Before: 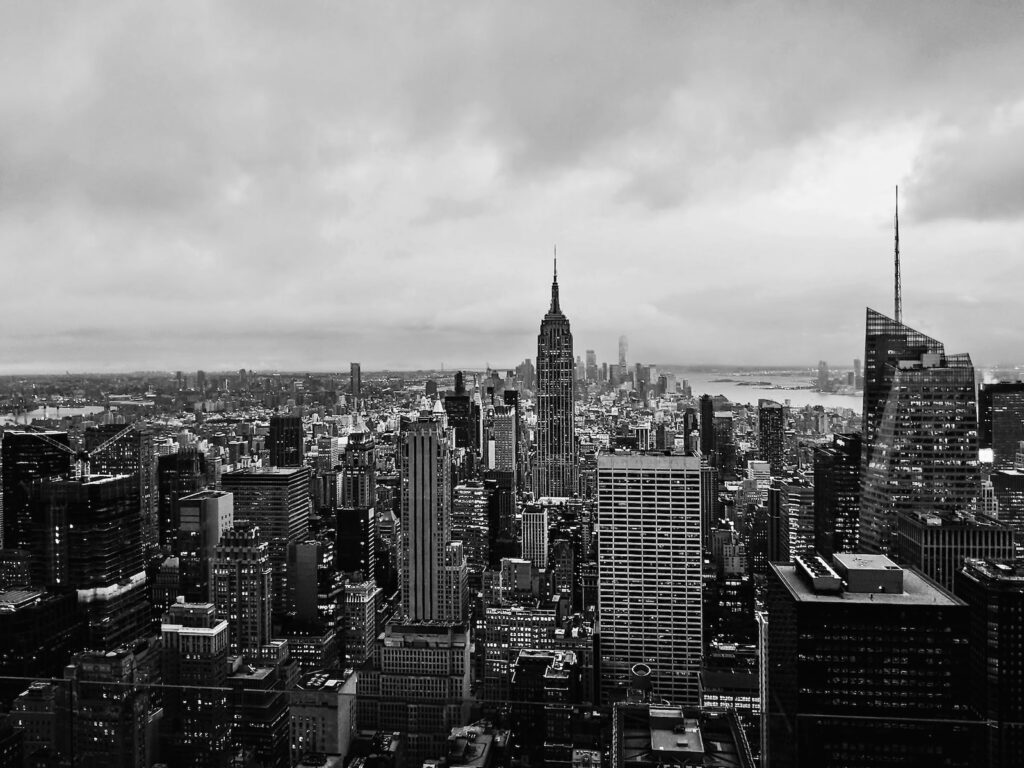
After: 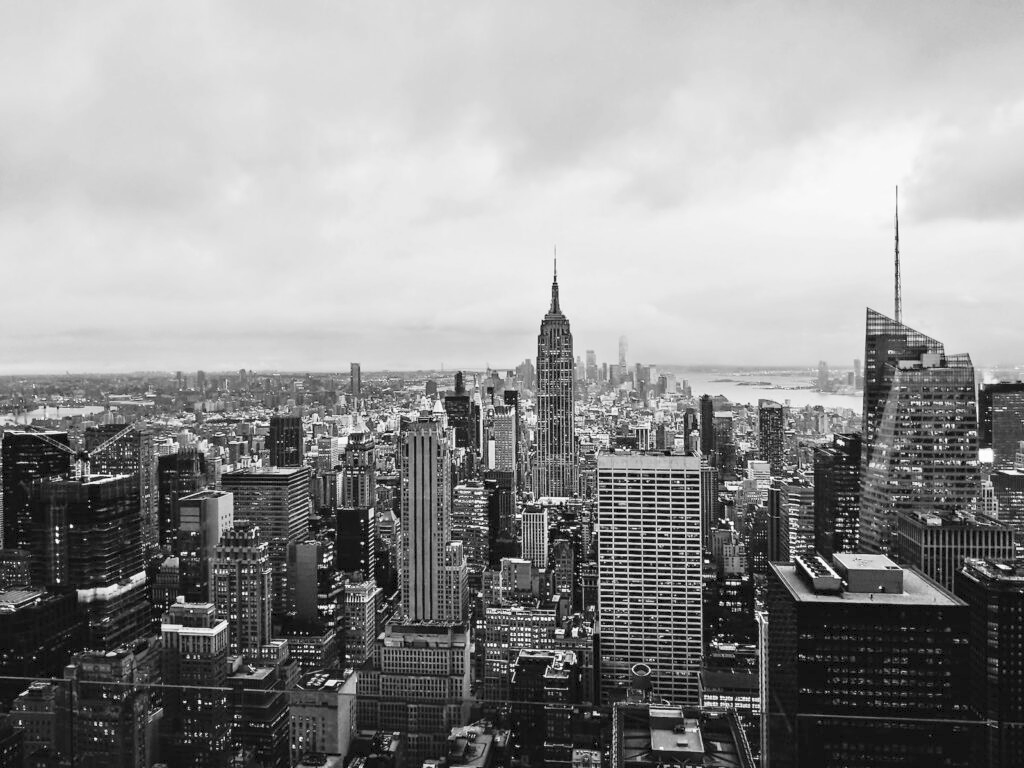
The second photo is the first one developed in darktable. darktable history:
contrast brightness saturation: contrast 0.1, brightness 0.3, saturation 0.14
color balance rgb: perceptual saturation grading › global saturation 25%, global vibrance 20%
